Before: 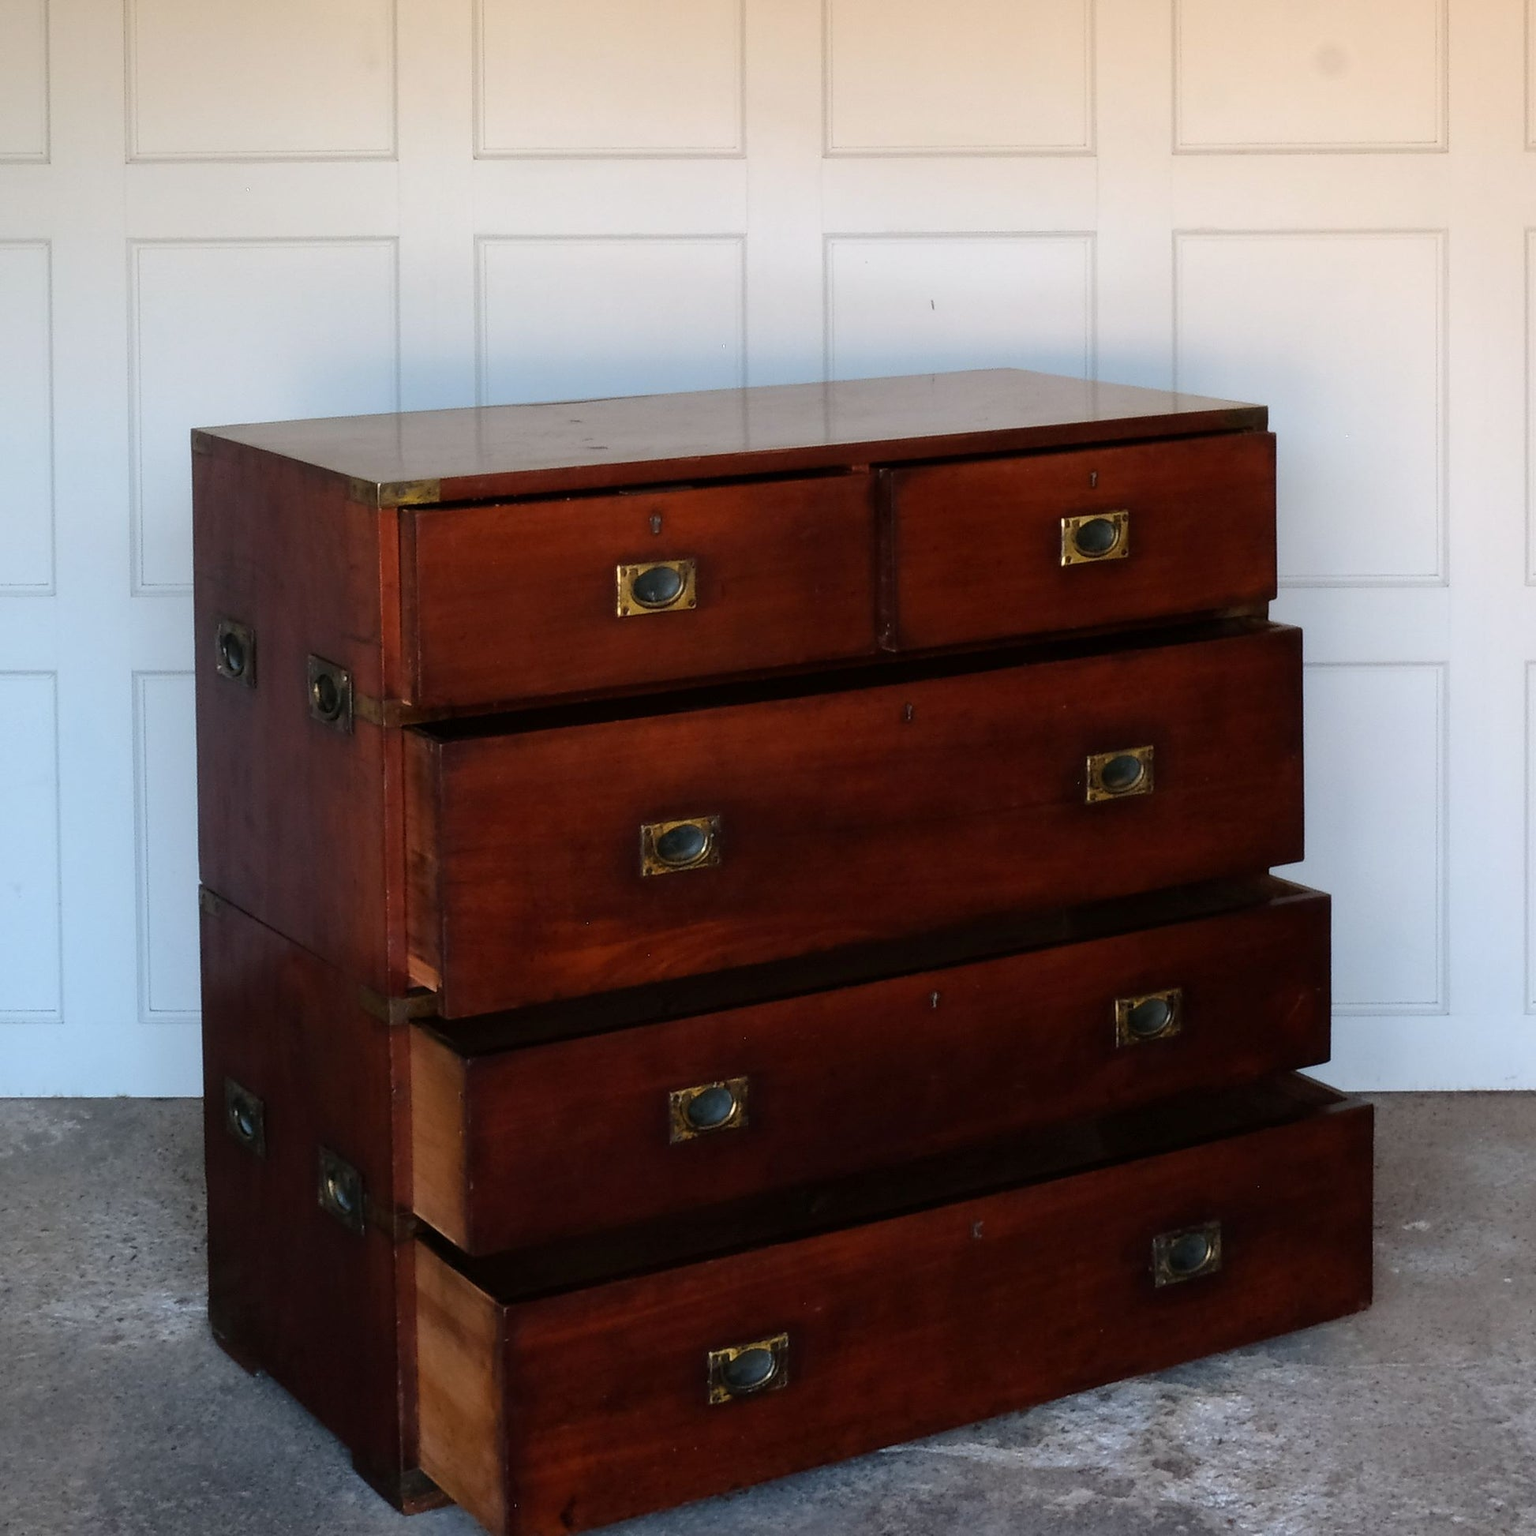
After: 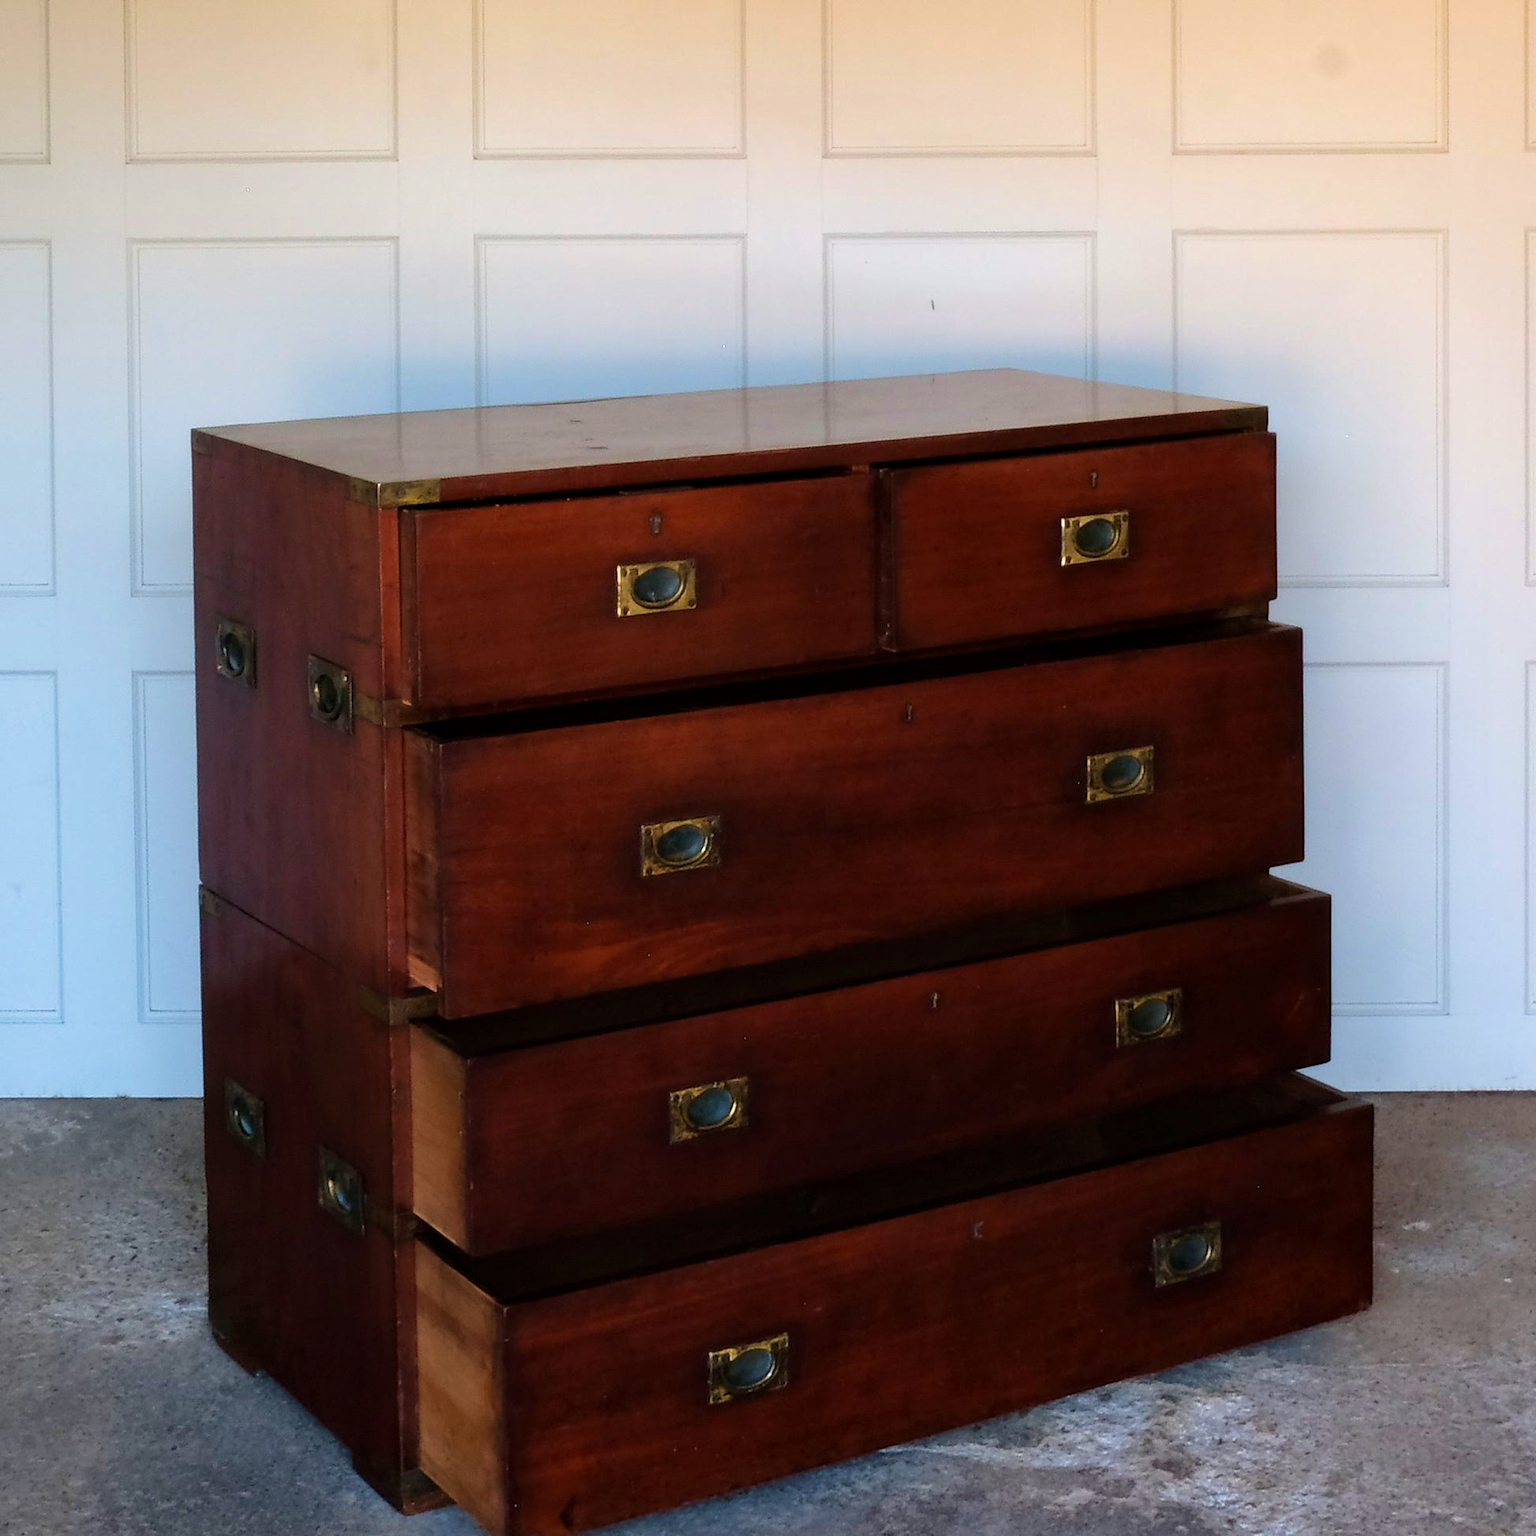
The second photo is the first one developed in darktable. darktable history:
velvia: strength 44.4%
contrast equalizer: octaves 7, y [[0.515 ×6], [0.507 ×6], [0.425 ×6], [0 ×6], [0 ×6]]
